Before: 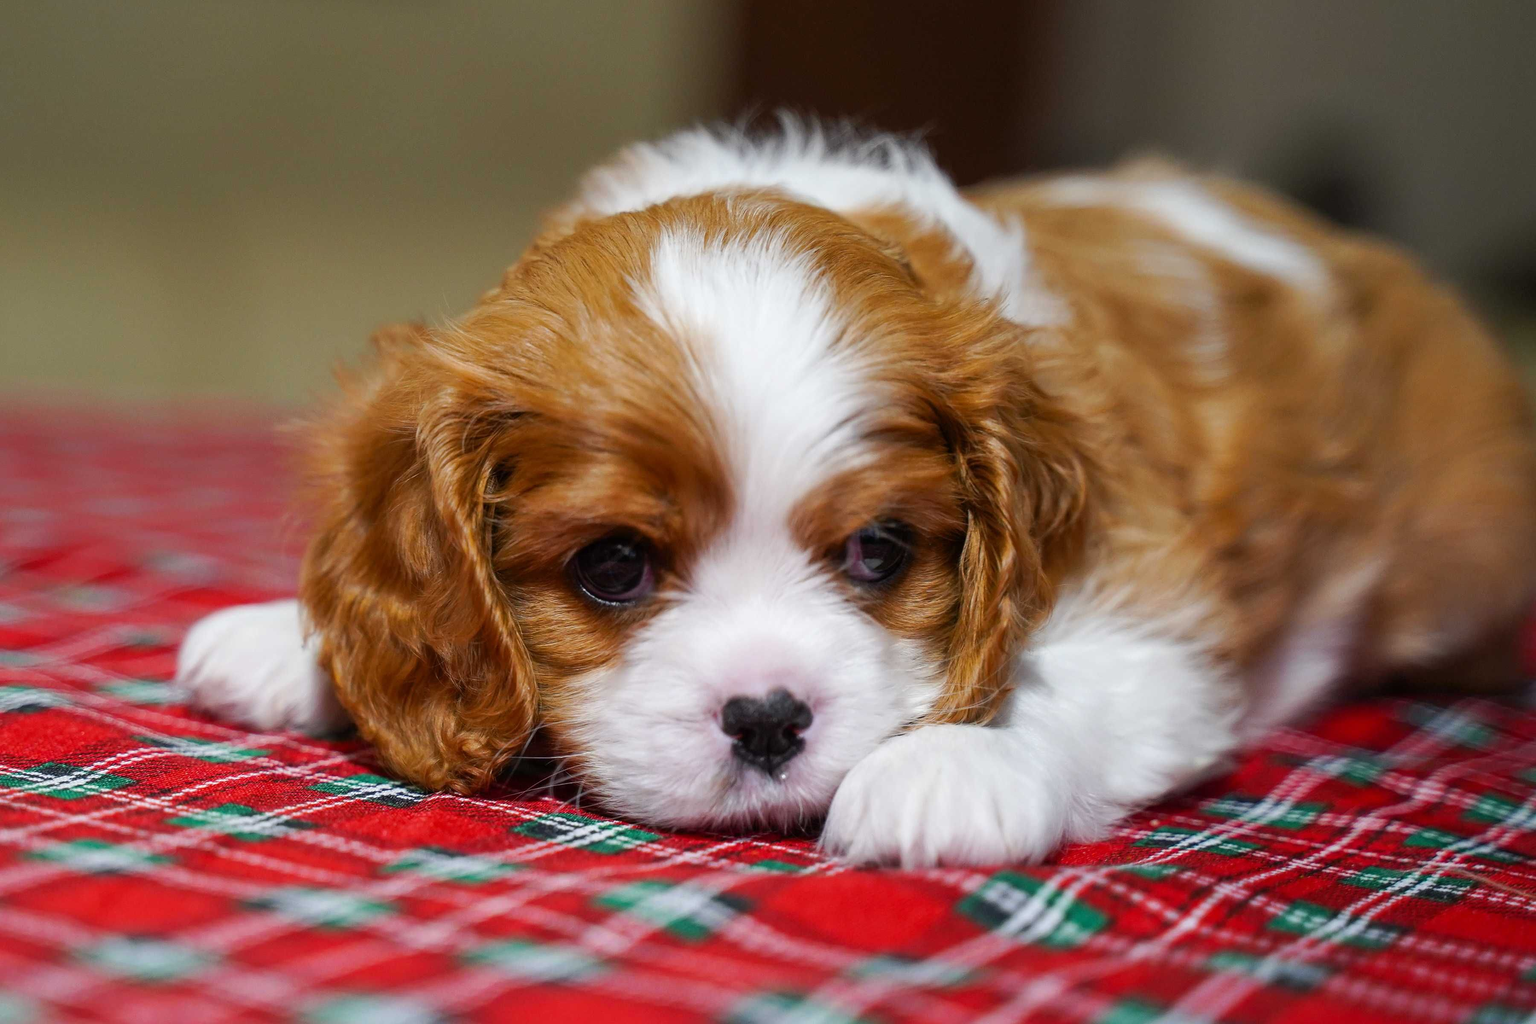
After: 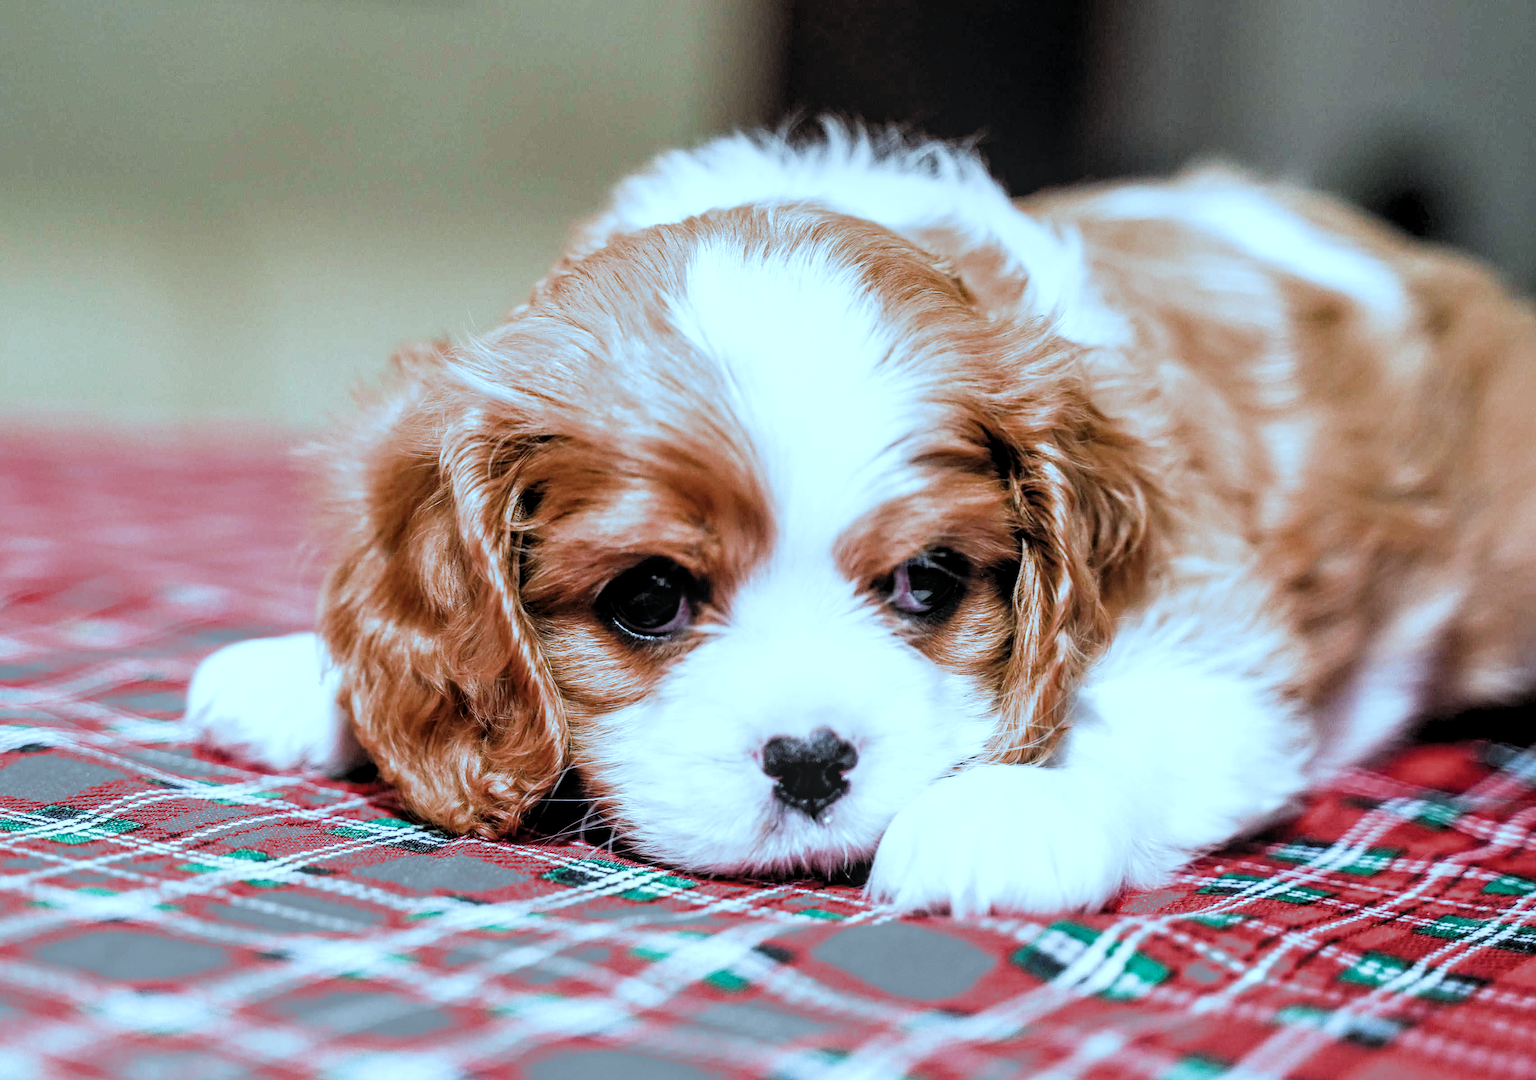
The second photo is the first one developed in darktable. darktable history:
crop and rotate: left 0%, right 5.261%
tone equalizer: on, module defaults
exposure: black level correction 0, exposure 1.125 EV, compensate exposure bias true, compensate highlight preservation false
local contrast: detail 130%
color correction: highlights a* -9.79, highlights b* -21.39
filmic rgb: black relative exposure -5.06 EV, white relative exposure 3.98 EV, threshold 6 EV, hardness 2.9, contrast 1.299, highlights saturation mix -29.88%, add noise in highlights 0, color science v3 (2019), use custom middle-gray values true, iterations of high-quality reconstruction 0, contrast in highlights soft, enable highlight reconstruction true
